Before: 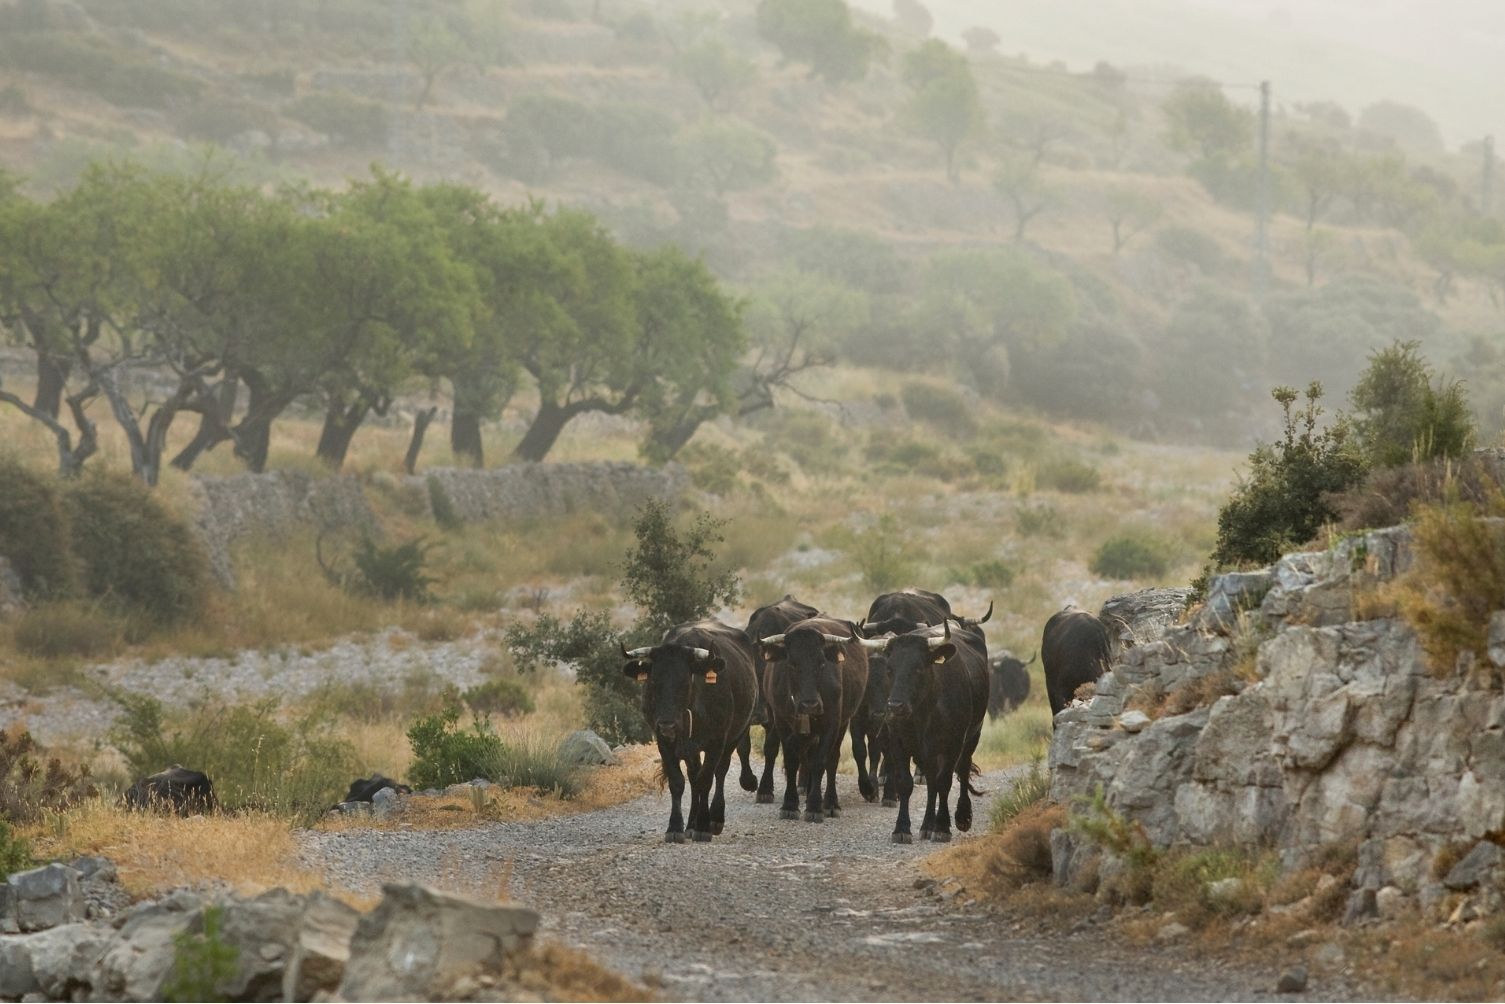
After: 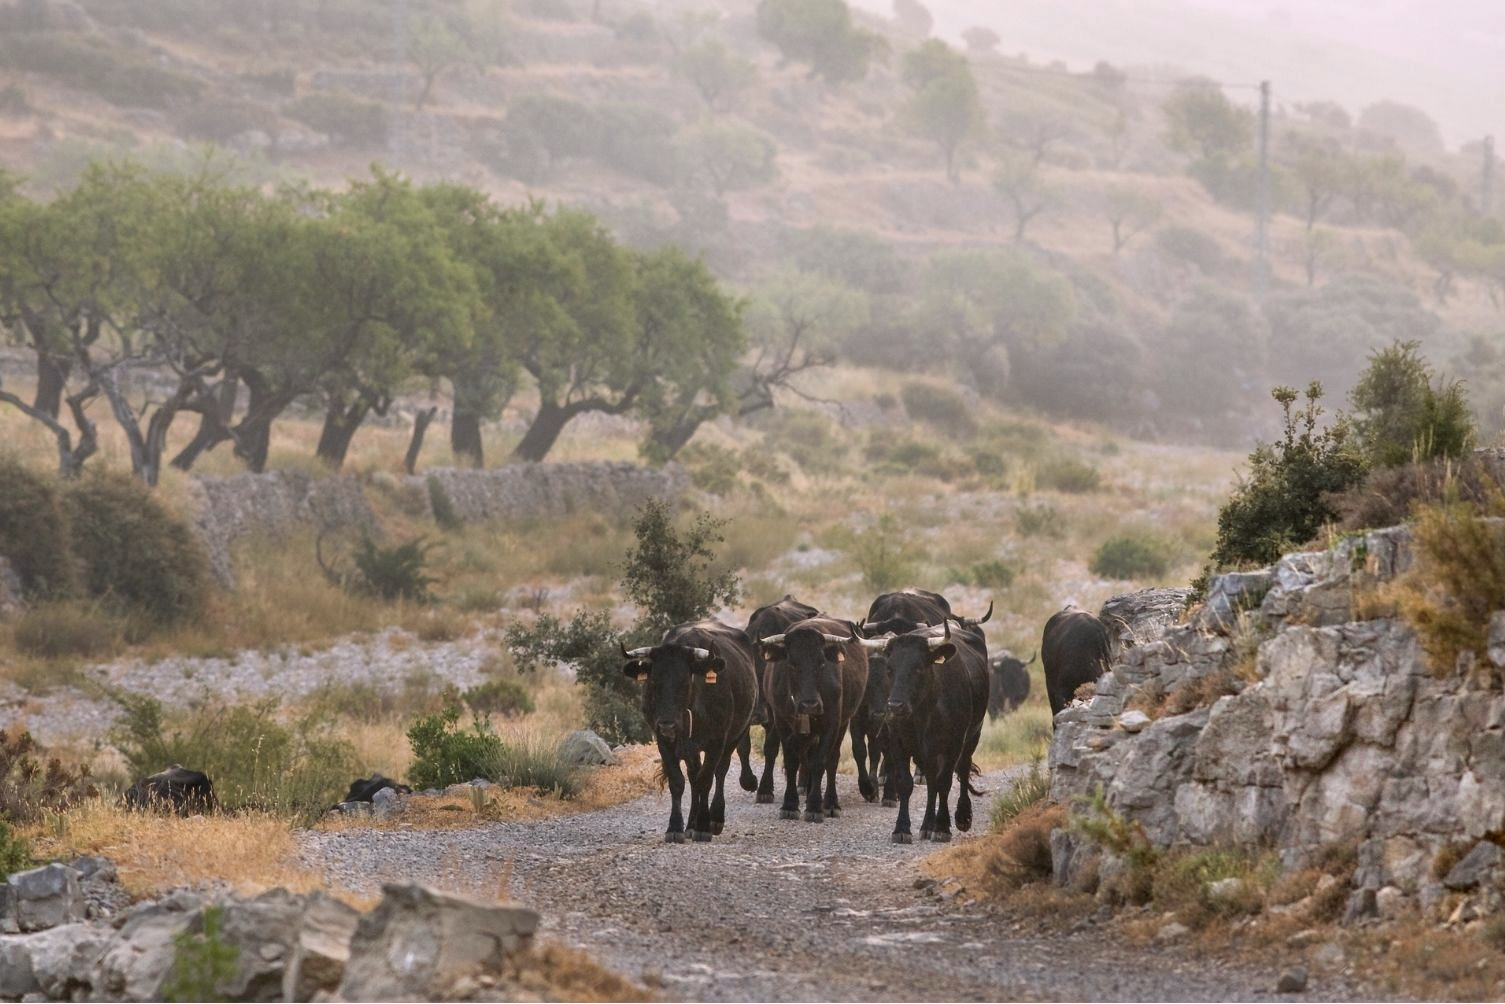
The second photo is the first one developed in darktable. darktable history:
white balance: red 1.05, blue 1.072
local contrast: on, module defaults
